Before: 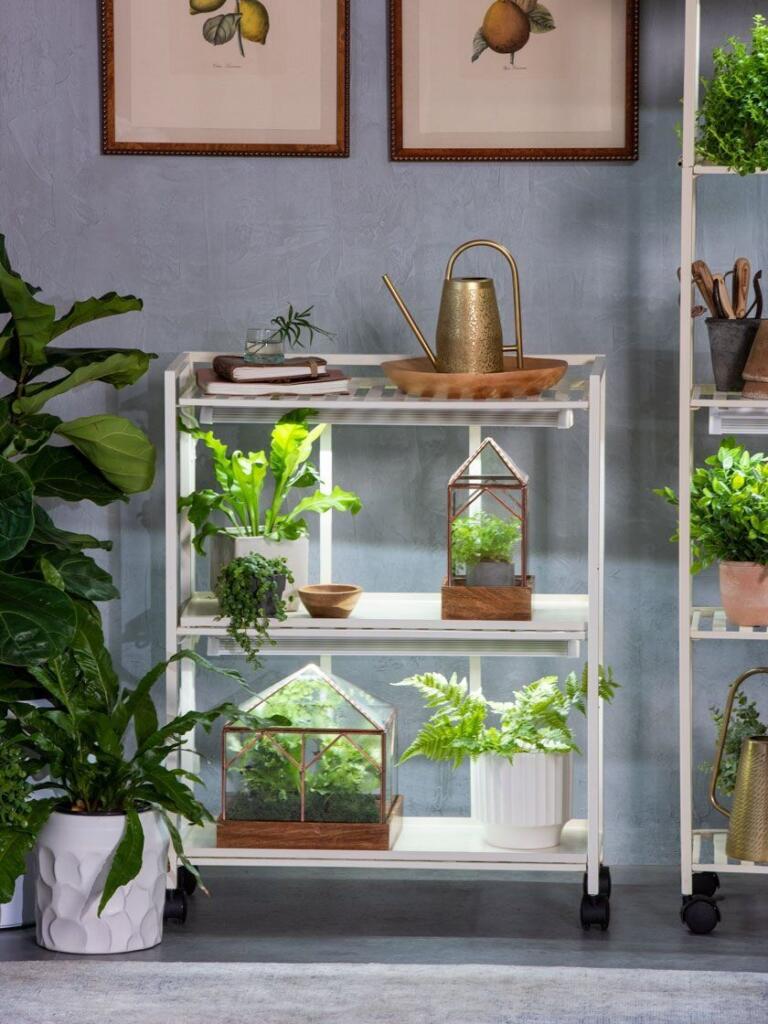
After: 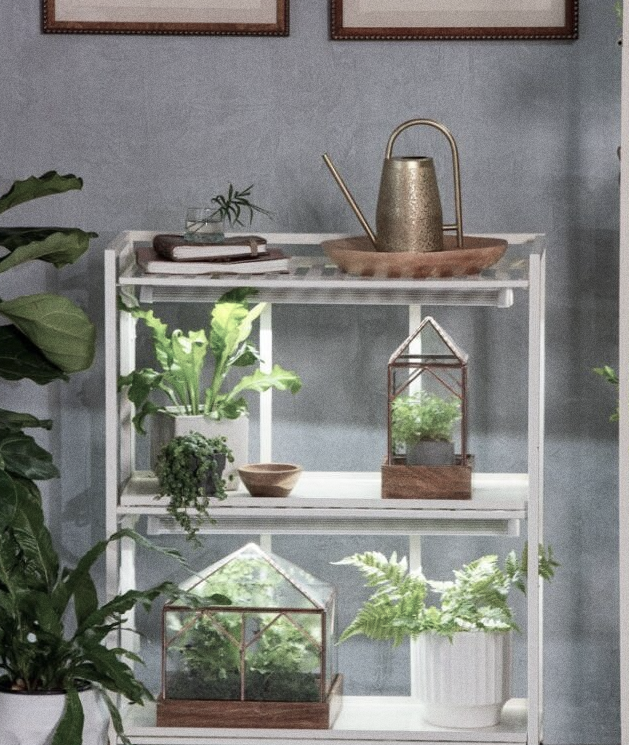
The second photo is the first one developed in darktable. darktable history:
grain: on, module defaults
color balance rgb: linear chroma grading › global chroma -16.06%, perceptual saturation grading › global saturation -32.85%, global vibrance -23.56%
crop: left 7.856%, top 11.836%, right 10.12%, bottom 15.387%
